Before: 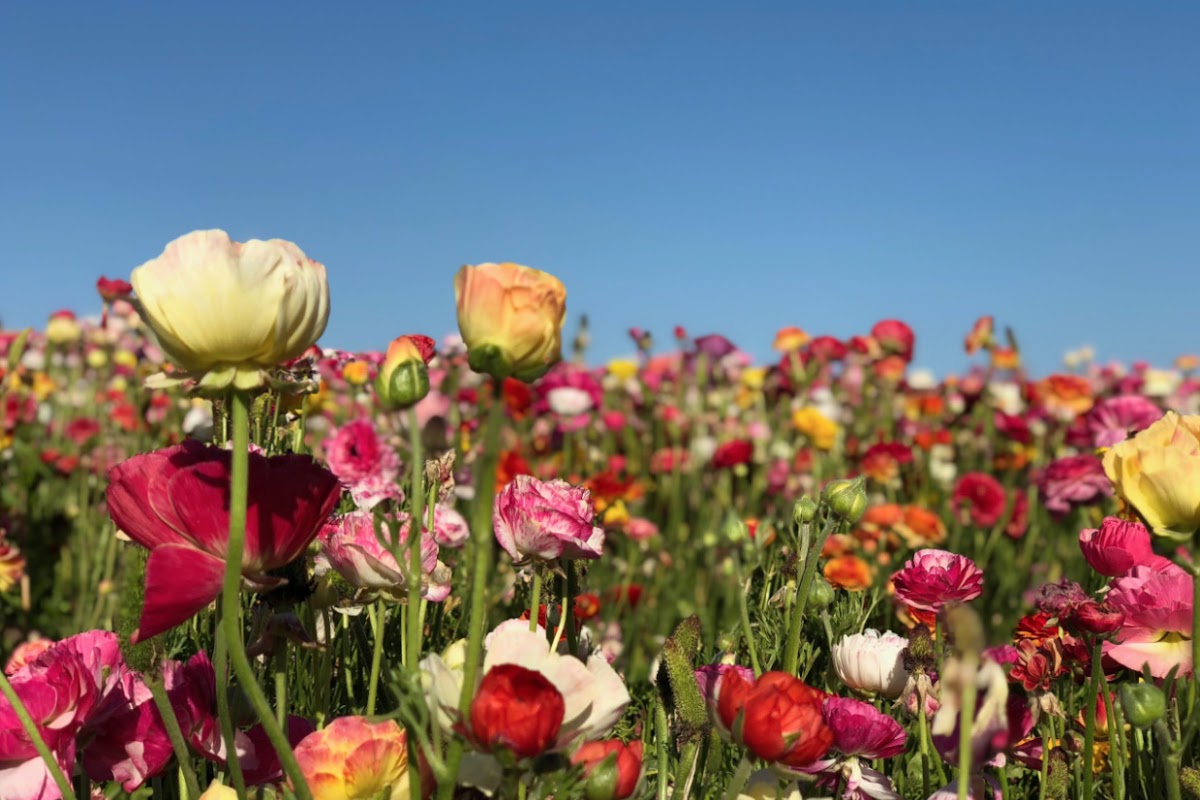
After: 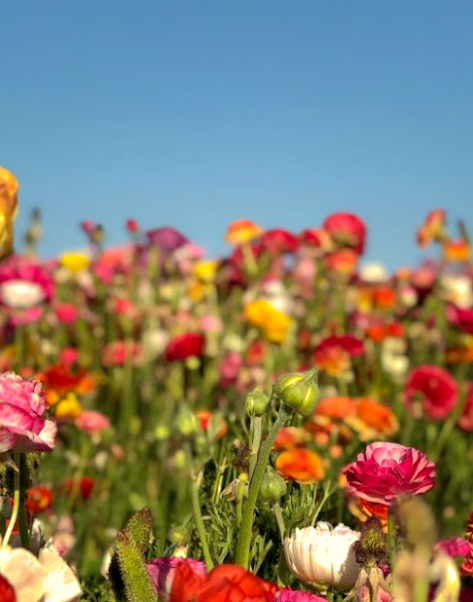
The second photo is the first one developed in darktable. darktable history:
exposure: black level correction 0.003, exposure 0.383 EV, compensate highlight preservation false
crop: left 45.721%, top 13.393%, right 14.118%, bottom 10.01%
shadows and highlights: shadows 40, highlights -60
white balance: red 1.045, blue 0.932
